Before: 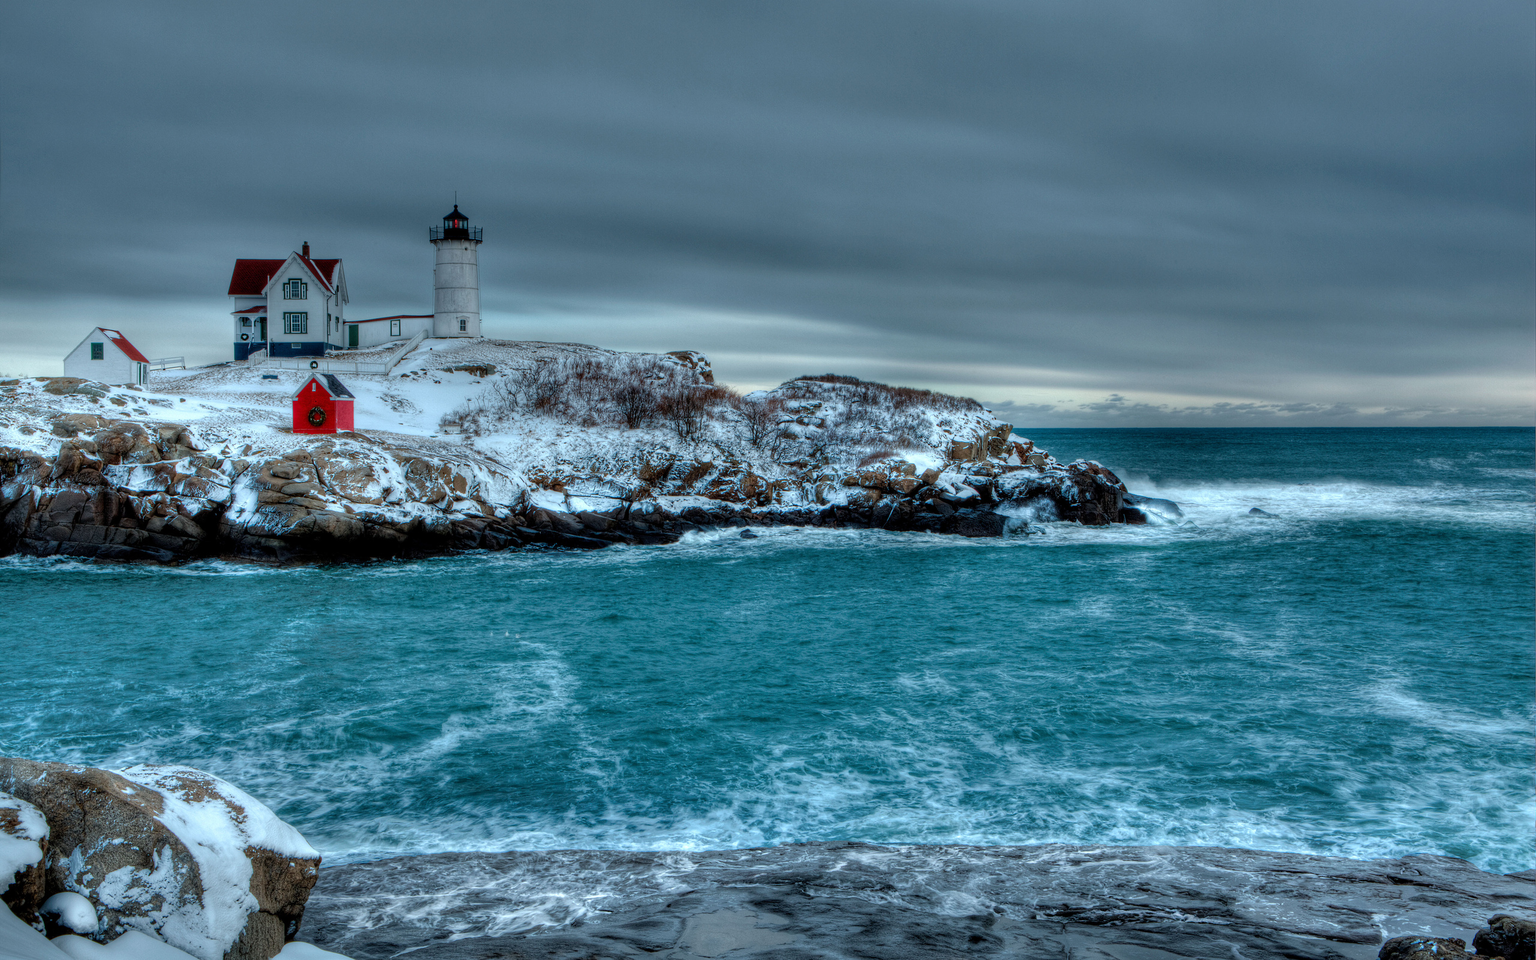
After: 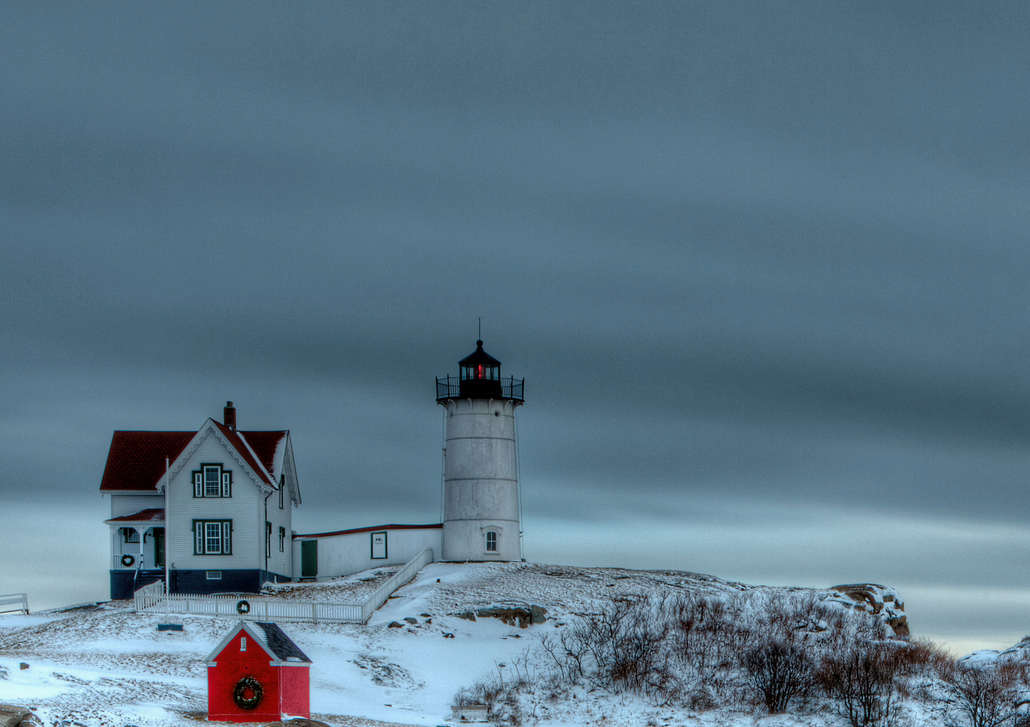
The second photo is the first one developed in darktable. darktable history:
tone curve: curves: ch0 [(0, 0) (0.059, 0.027) (0.162, 0.125) (0.304, 0.279) (0.547, 0.532) (0.828, 0.815) (1, 0.983)]; ch1 [(0, 0) (0.23, 0.166) (0.34, 0.308) (0.371, 0.337) (0.429, 0.411) (0.477, 0.462) (0.499, 0.498) (0.529, 0.537) (0.559, 0.582) (0.743, 0.798) (1, 1)]; ch2 [(0, 0) (0.431, 0.414) (0.498, 0.503) (0.524, 0.528) (0.568, 0.546) (0.6, 0.597) (0.634, 0.645) (0.728, 0.742) (1, 1)], color space Lab, linked channels, preserve colors none
crop and rotate: left 10.944%, top 0.087%, right 48.821%, bottom 54.416%
